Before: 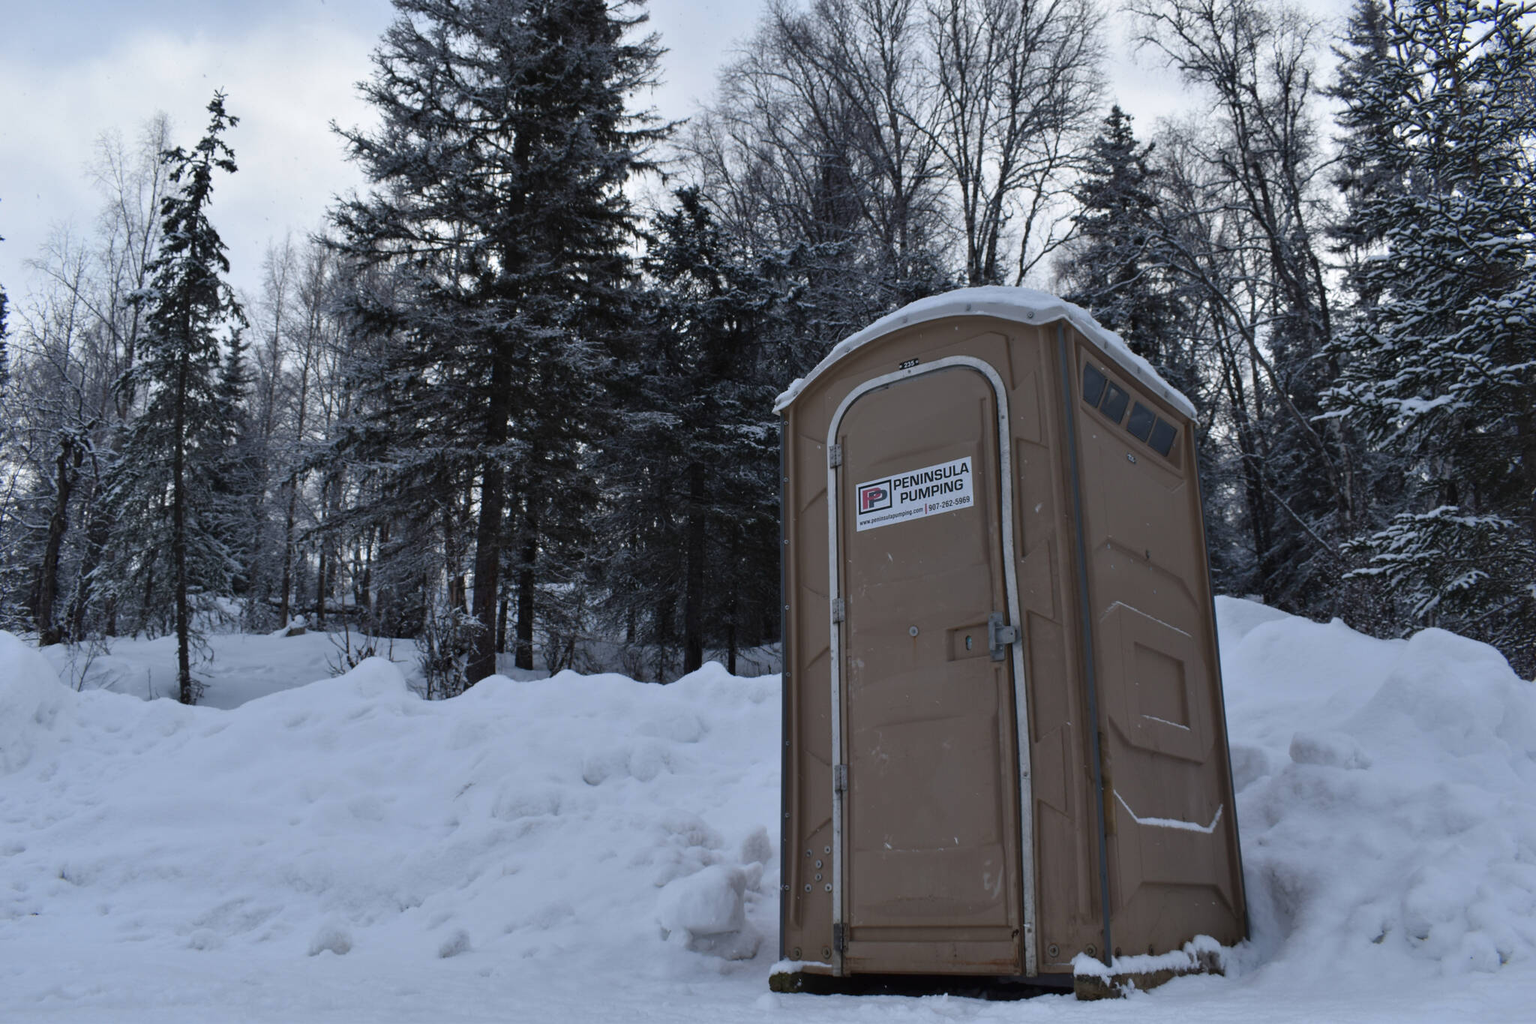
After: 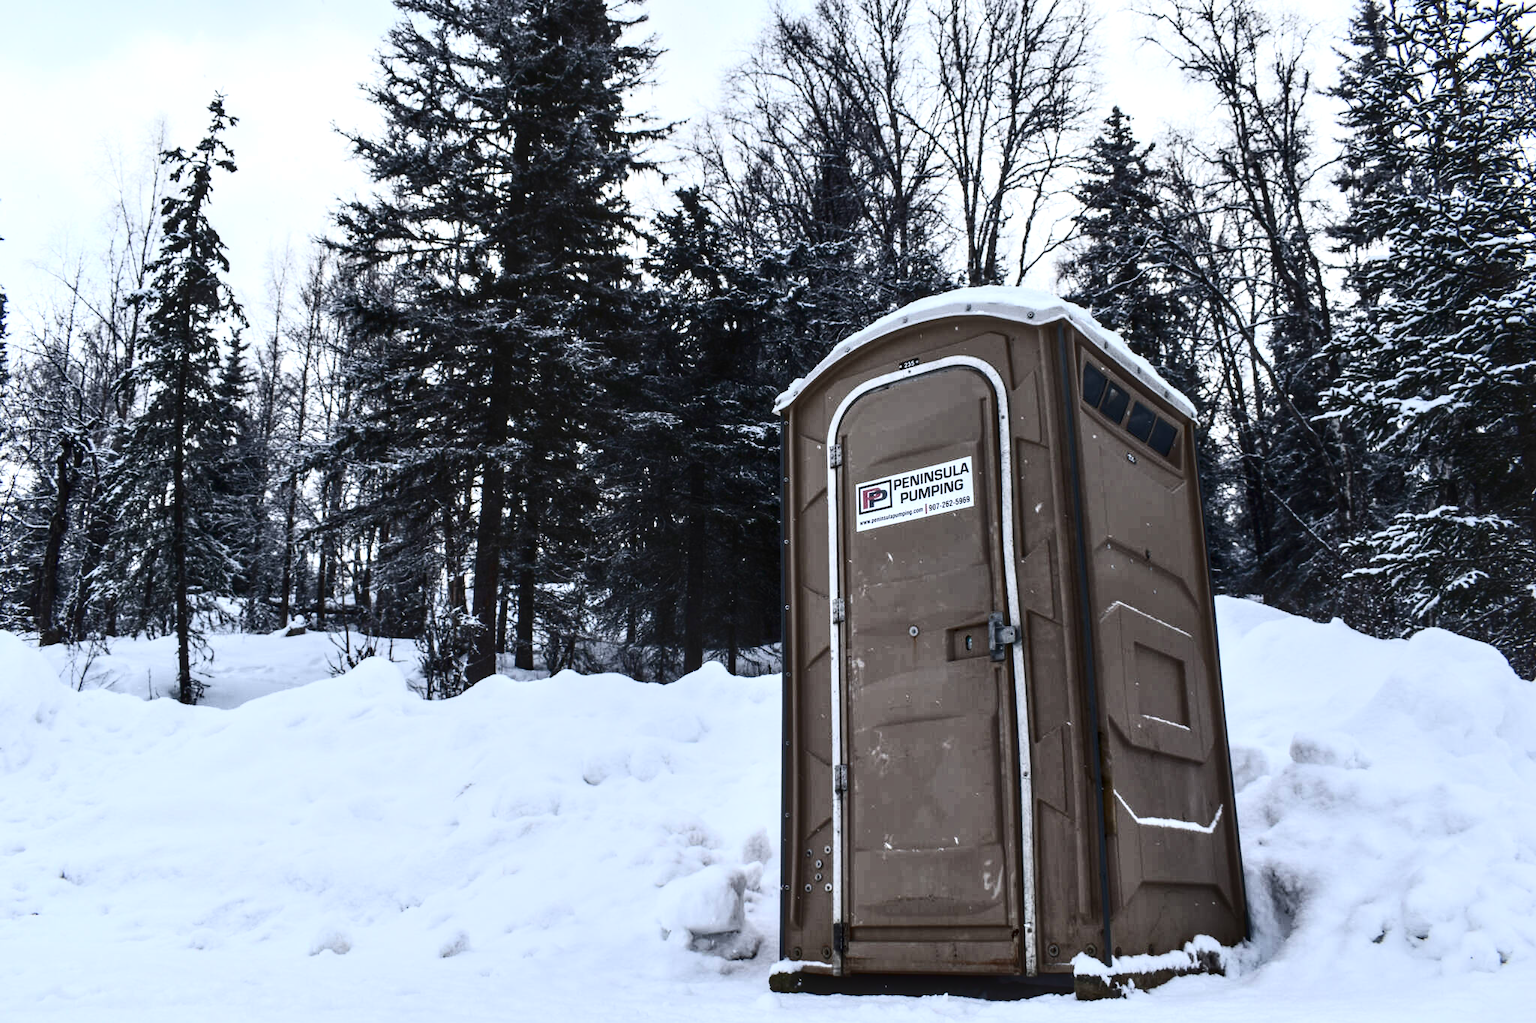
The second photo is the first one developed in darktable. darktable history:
local contrast: highlights 61%, detail 143%, midtone range 0.423
contrast brightness saturation: contrast 0.512, saturation -0.09
exposure: black level correction 0, exposure 0.702 EV, compensate exposure bias true, compensate highlight preservation false
